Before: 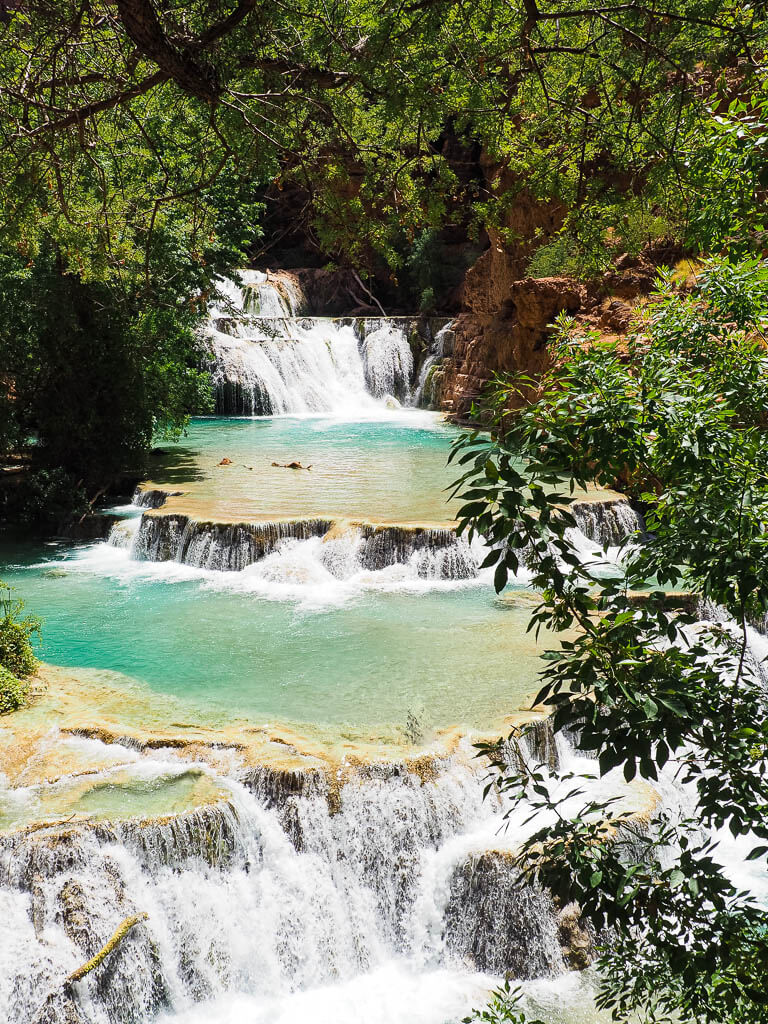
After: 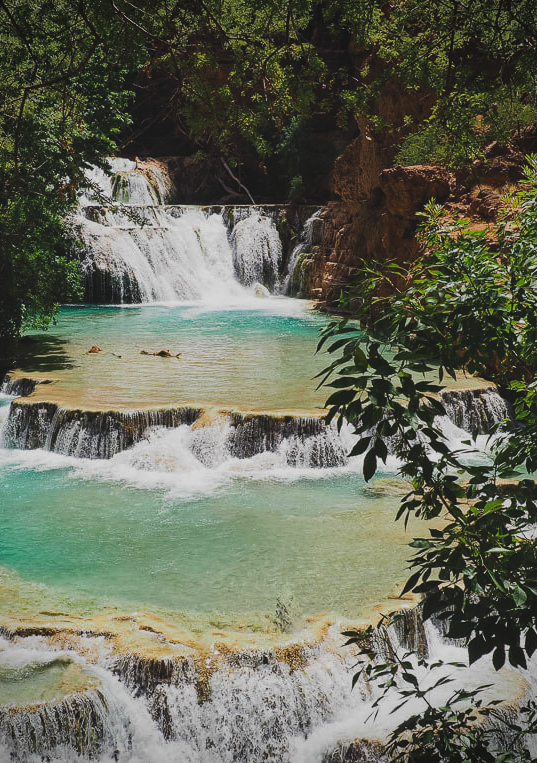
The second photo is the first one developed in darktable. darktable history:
vignetting: fall-off radius 63.67%, brightness -0.798
crop and rotate: left 17.09%, top 10.965%, right 12.947%, bottom 14.474%
tone curve: curves: ch0 [(0, 0) (0.405, 0.351) (1, 1)], preserve colors none
exposure: black level correction -0.015, exposure -0.511 EV, compensate highlight preservation false
